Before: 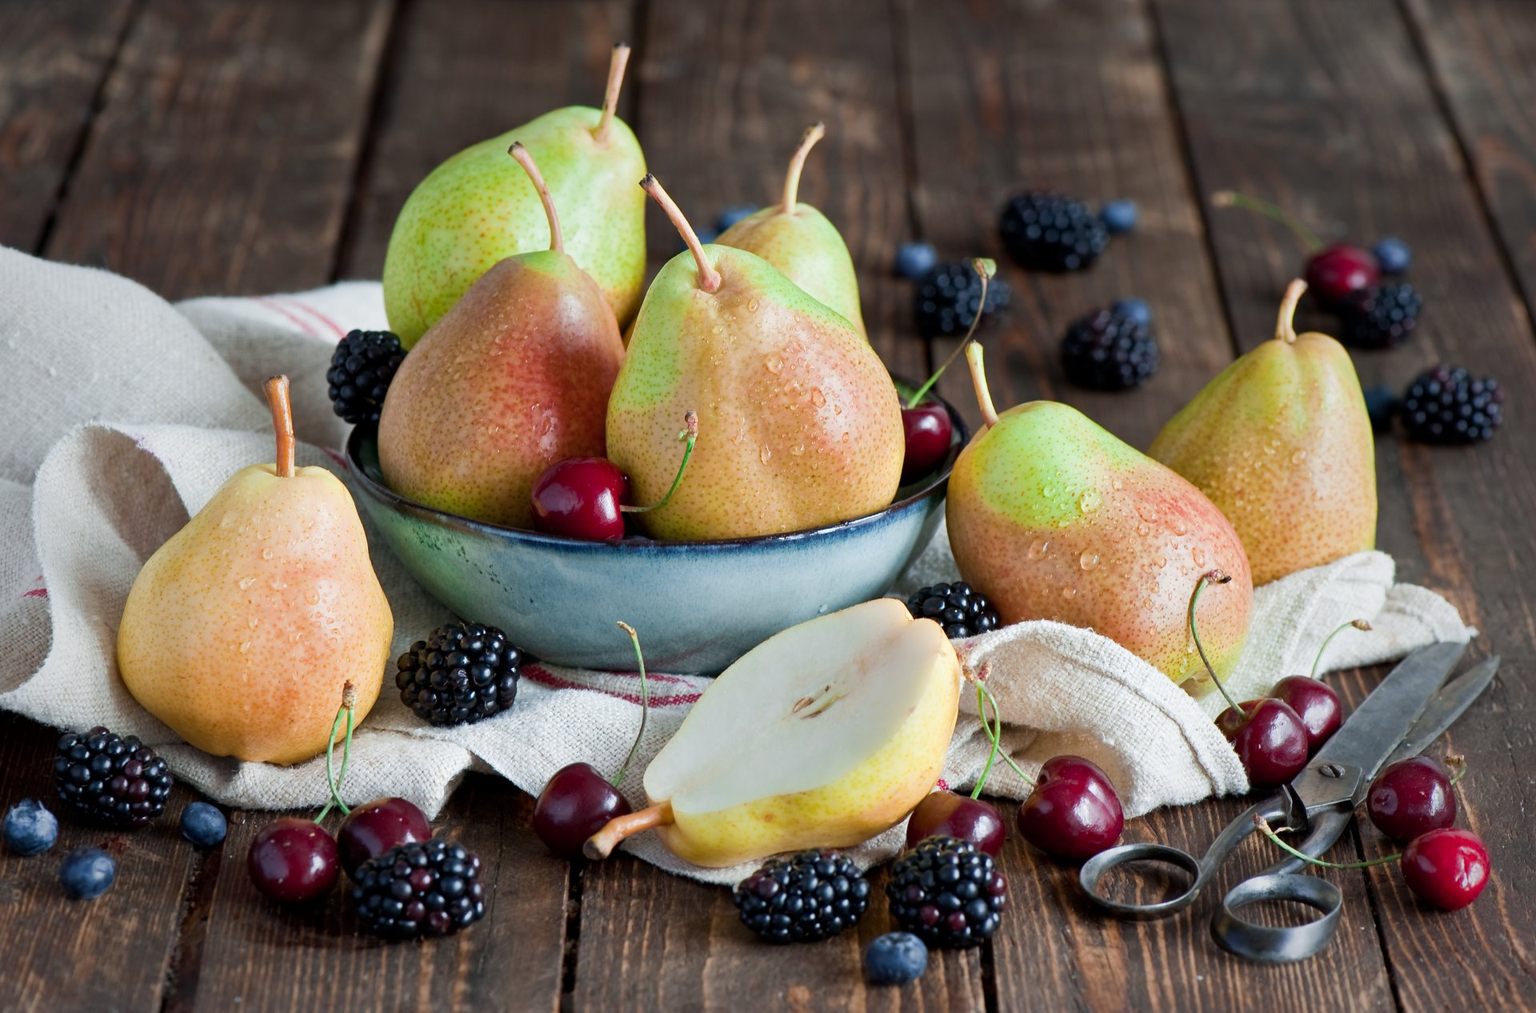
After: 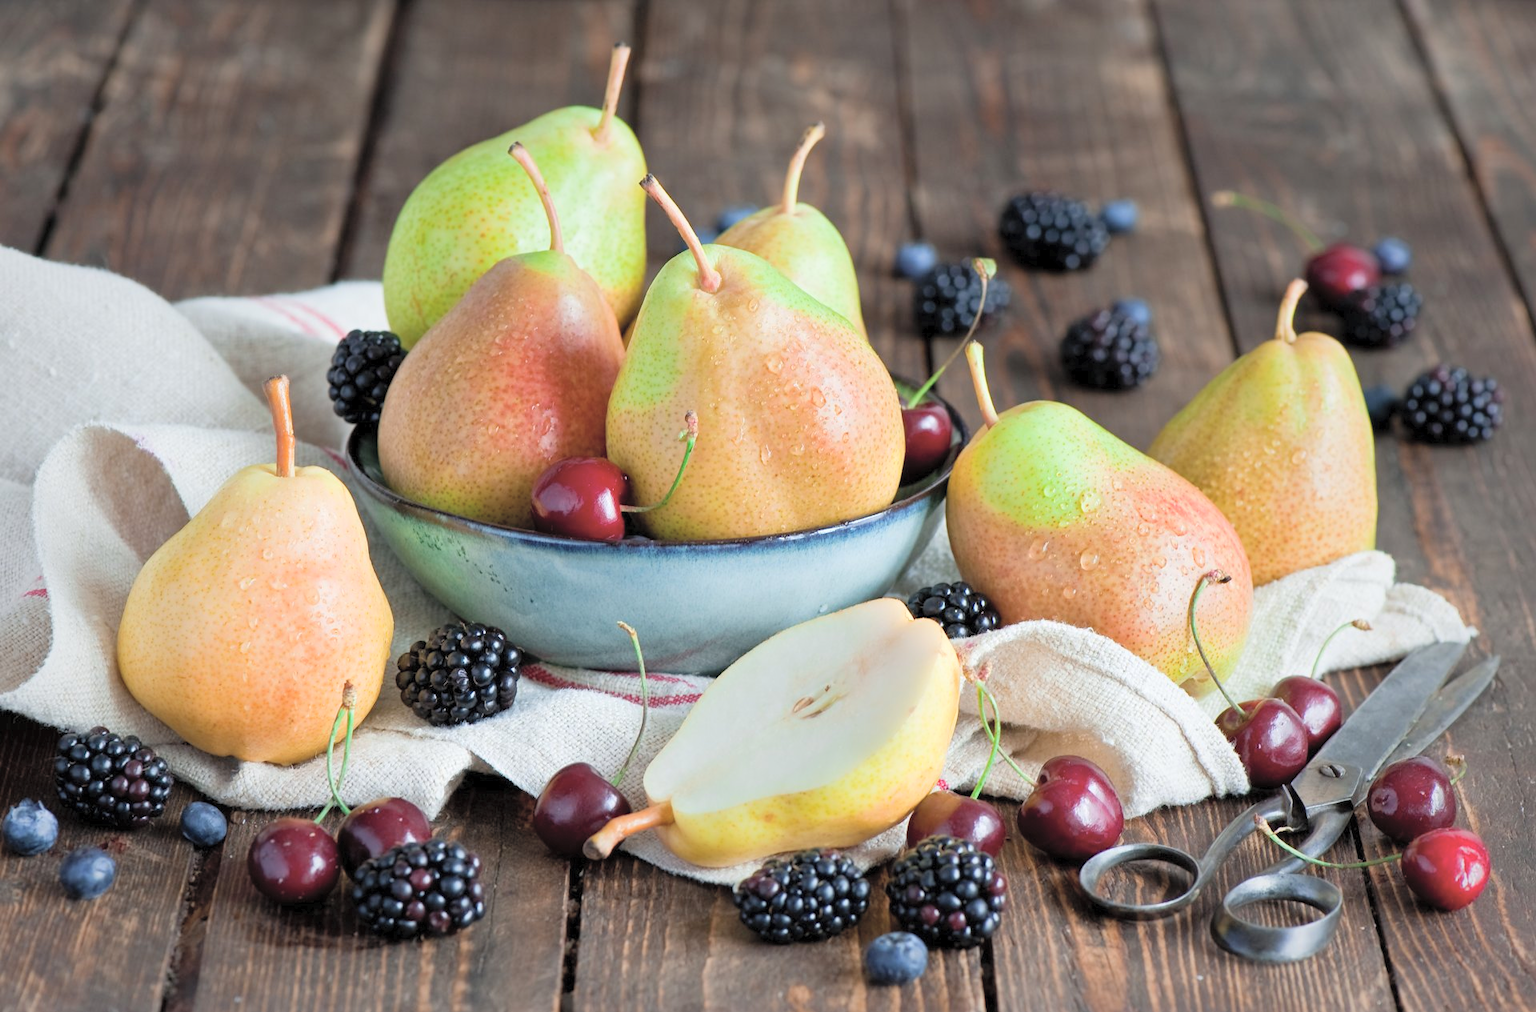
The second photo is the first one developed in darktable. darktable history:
contrast brightness saturation: brightness 0.29
